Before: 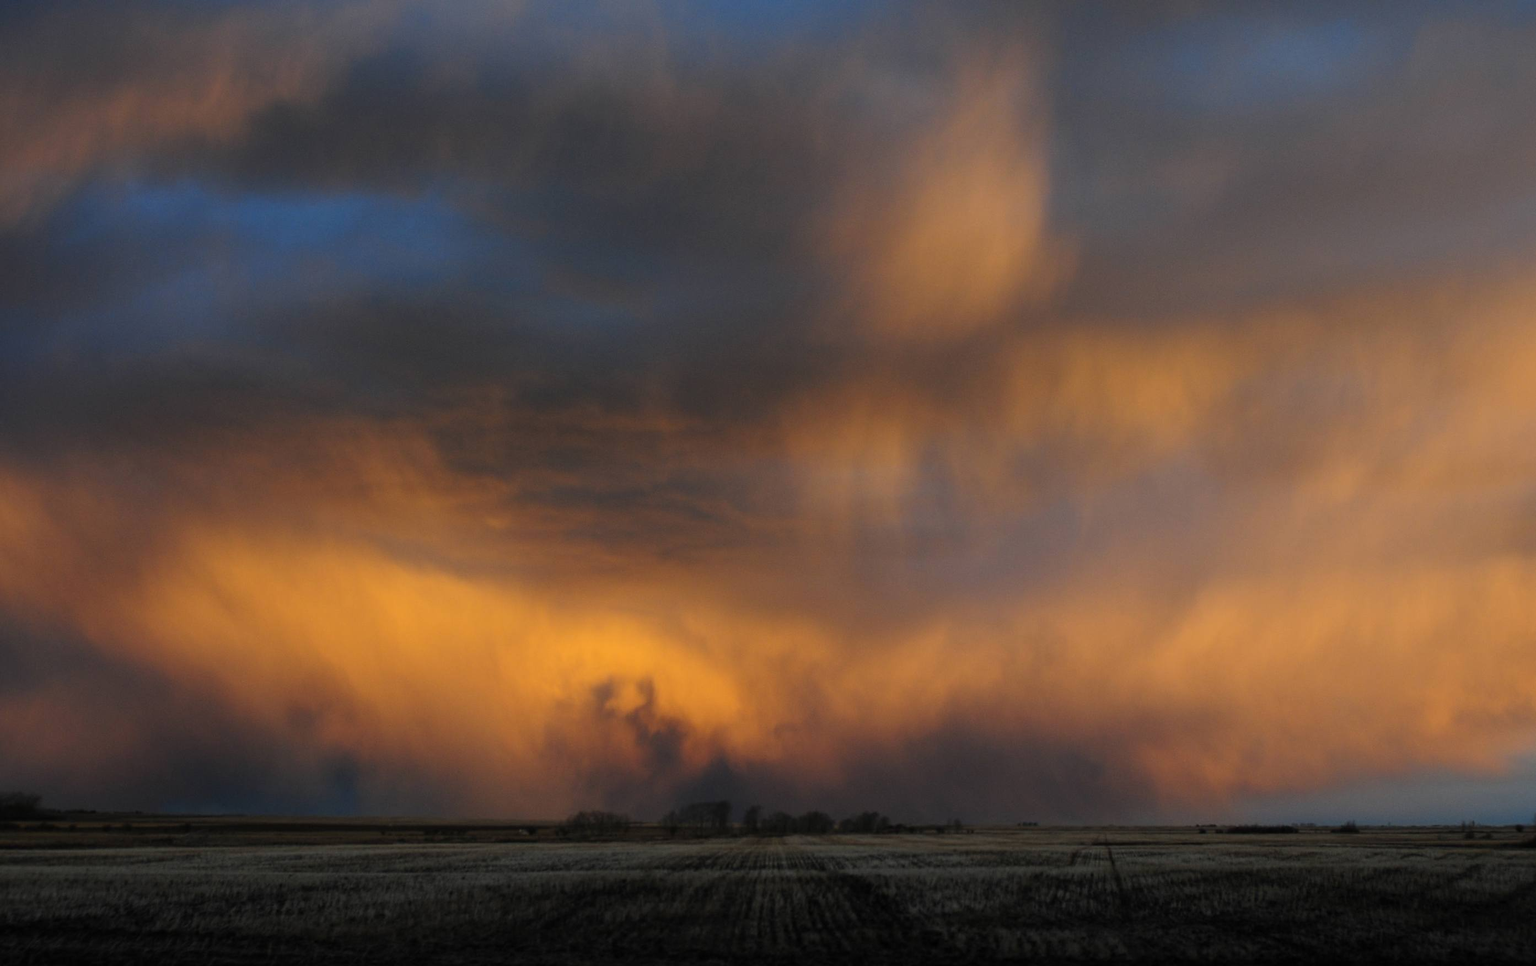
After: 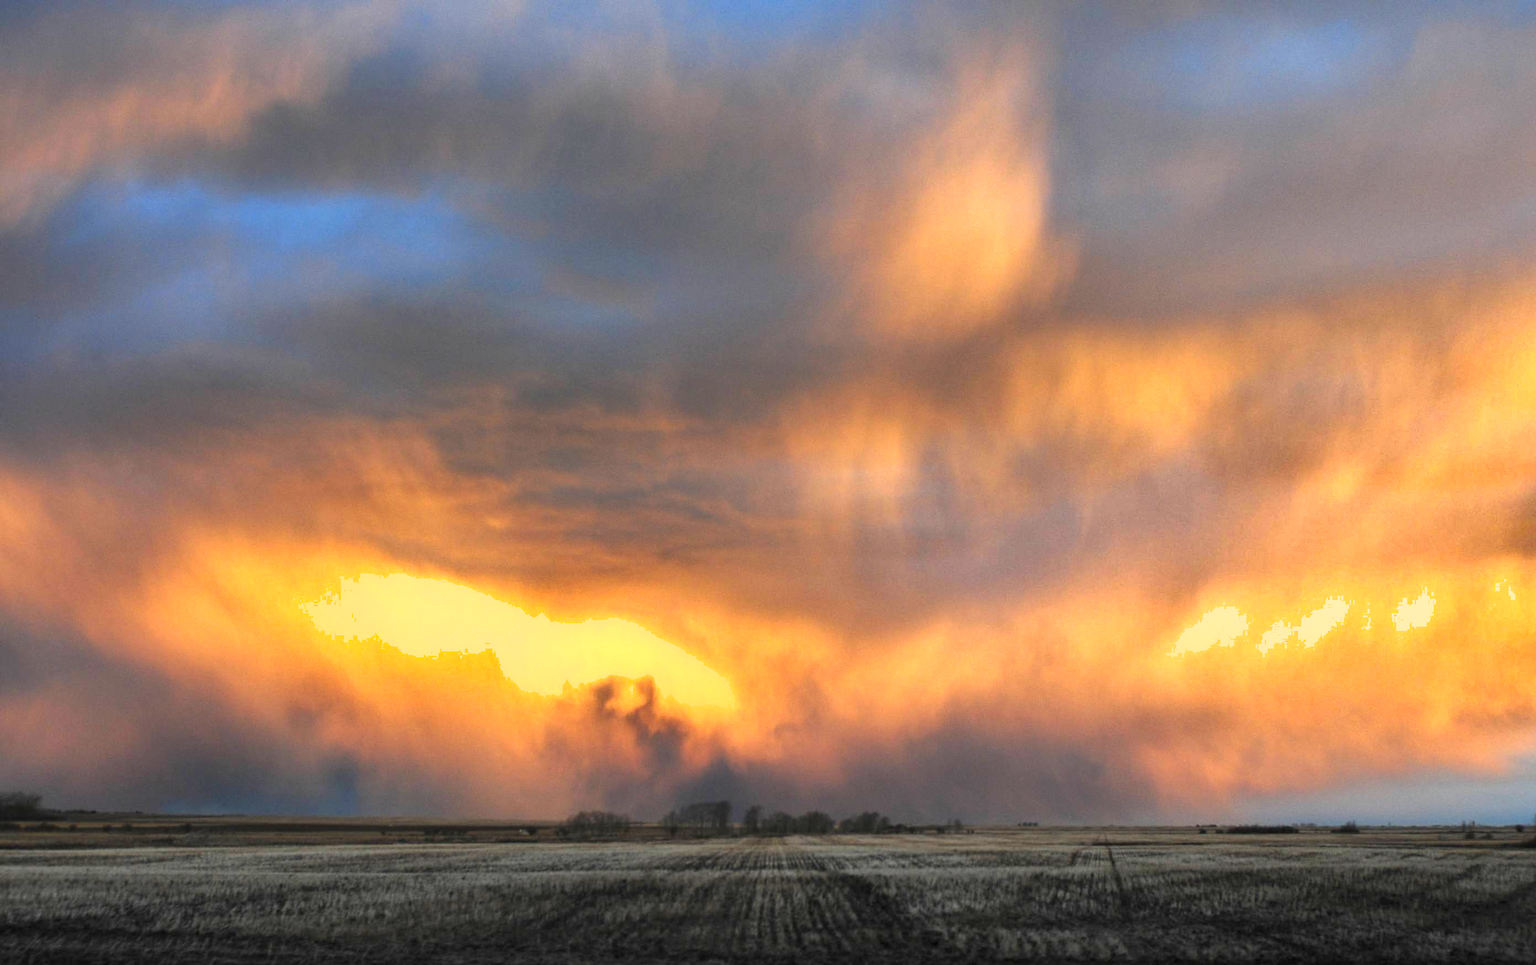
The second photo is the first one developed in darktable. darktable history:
exposure: black level correction 0, exposure 1.675 EV, compensate exposure bias true, compensate highlight preservation false
shadows and highlights: radius 118.69, shadows 42.21, highlights -61.56, soften with gaussian
